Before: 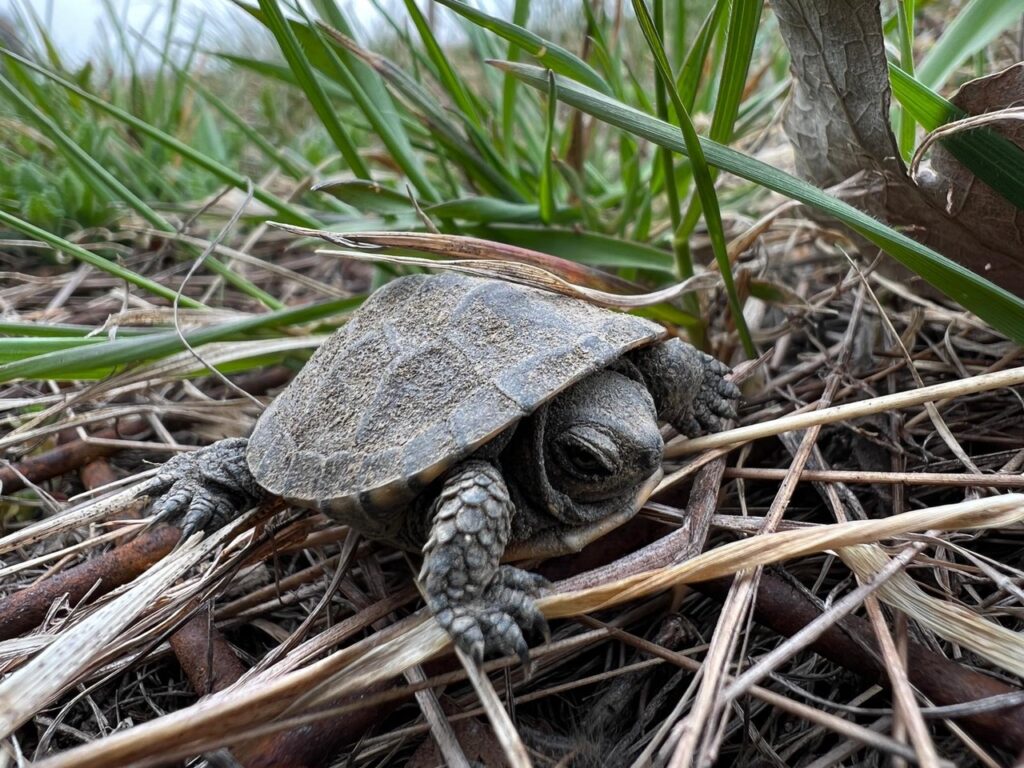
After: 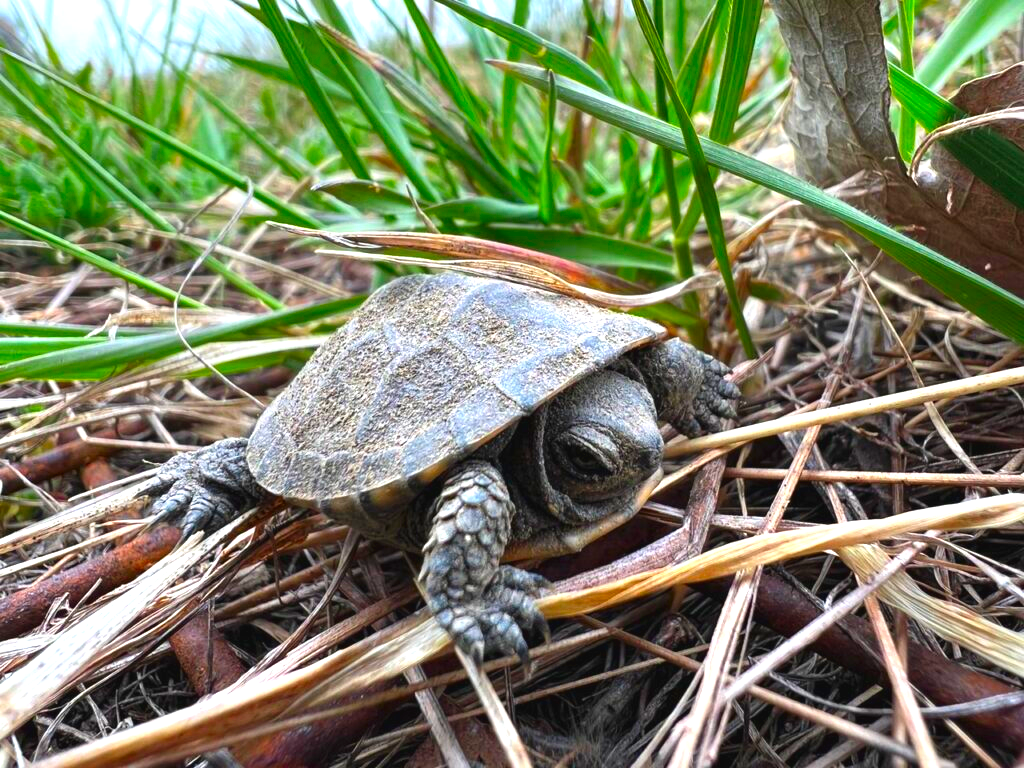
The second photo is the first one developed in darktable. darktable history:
exposure: black level correction -0.002, exposure 0.708 EV, compensate exposure bias true, compensate highlight preservation false
color correction: saturation 1.8
